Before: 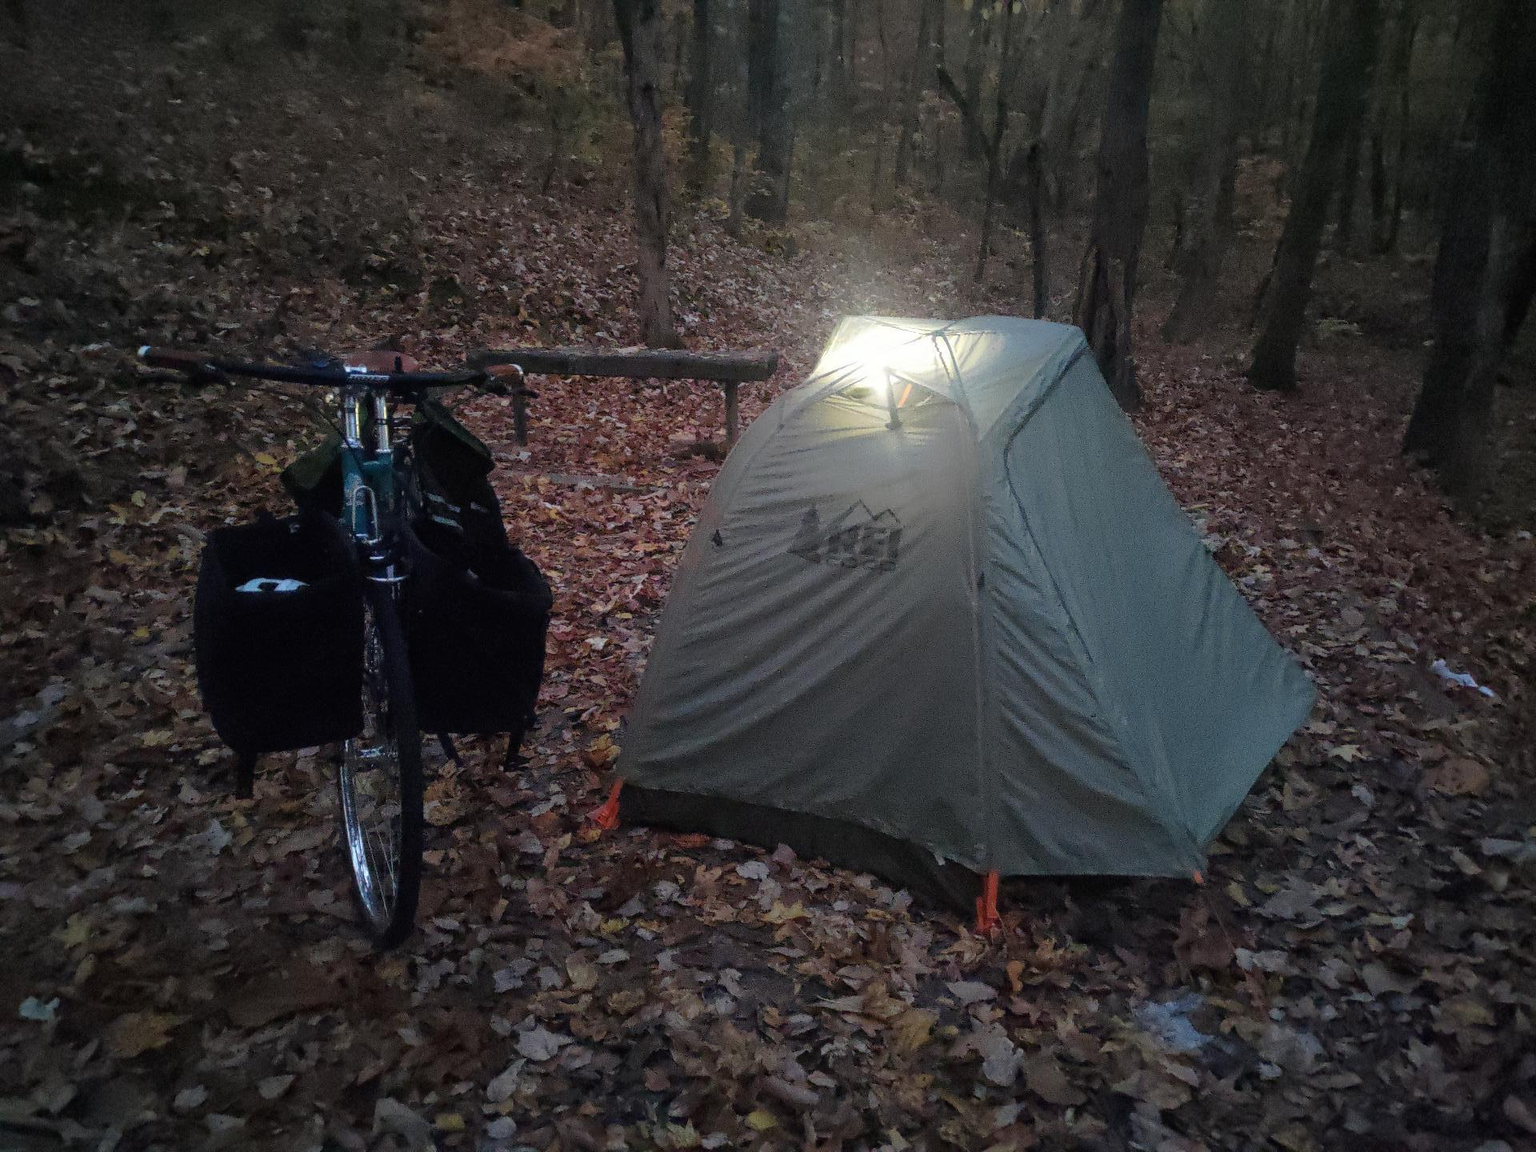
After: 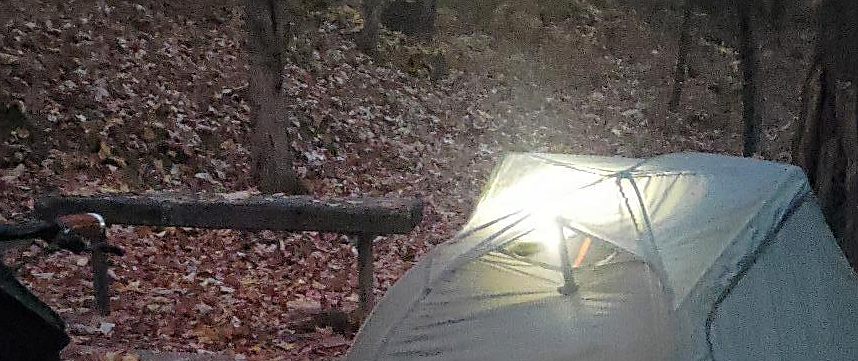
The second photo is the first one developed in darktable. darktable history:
crop: left 28.64%, top 16.832%, right 26.637%, bottom 58.055%
sharpen: on, module defaults
haze removal: compatibility mode true, adaptive false
